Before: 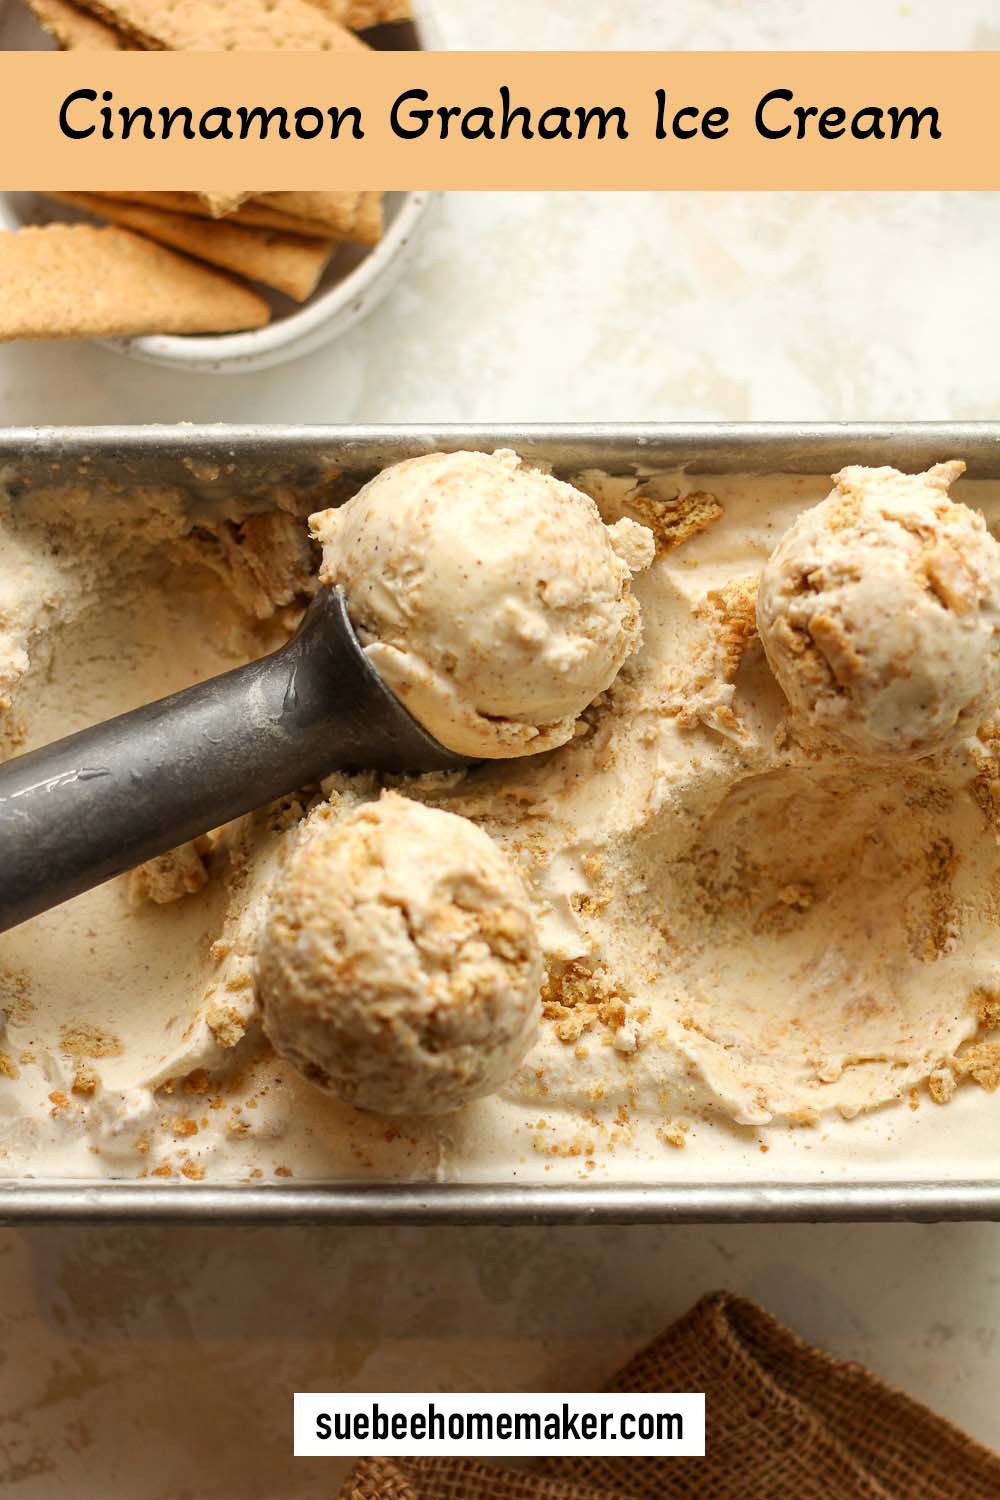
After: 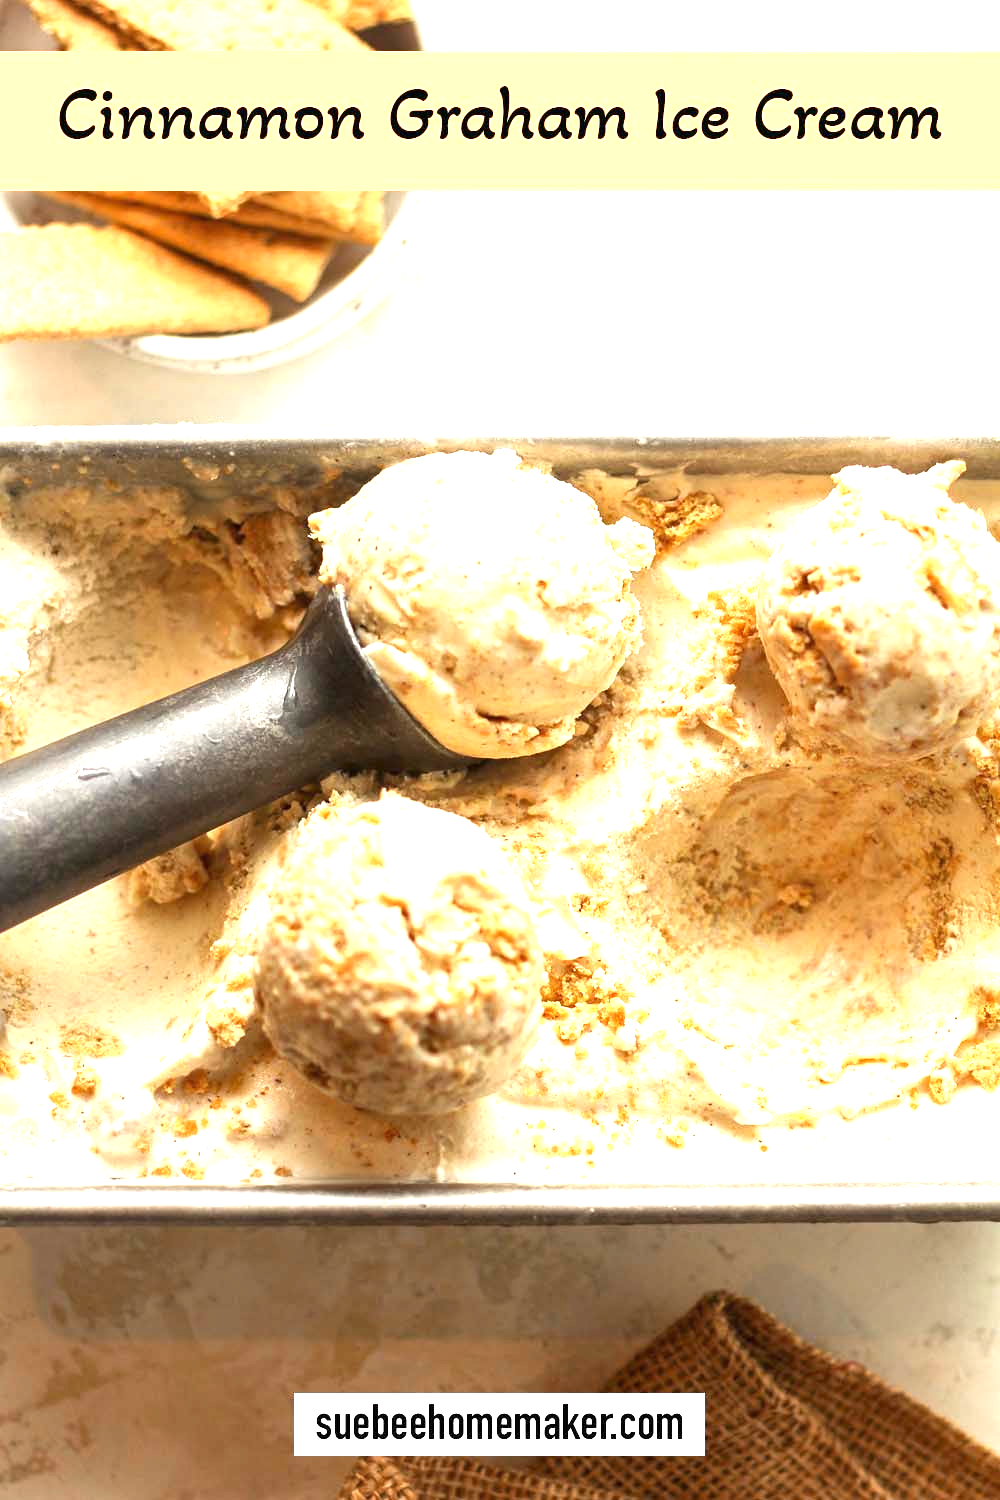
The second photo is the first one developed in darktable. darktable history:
exposure: black level correction 0, exposure 1.372 EV, compensate exposure bias true, compensate highlight preservation false
